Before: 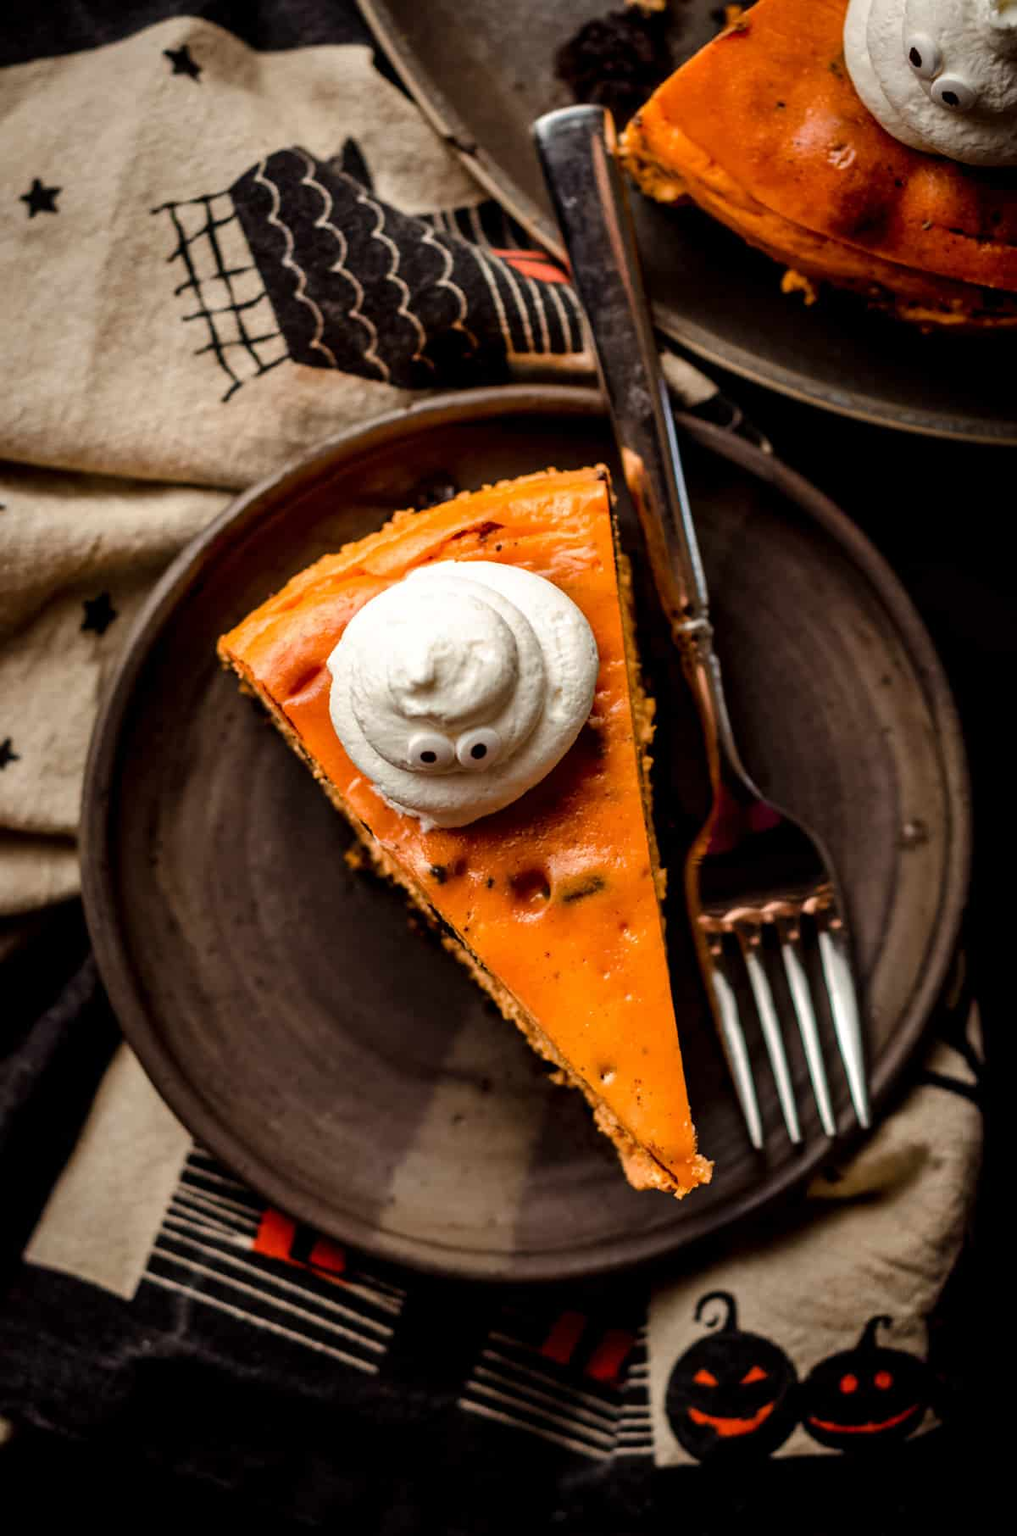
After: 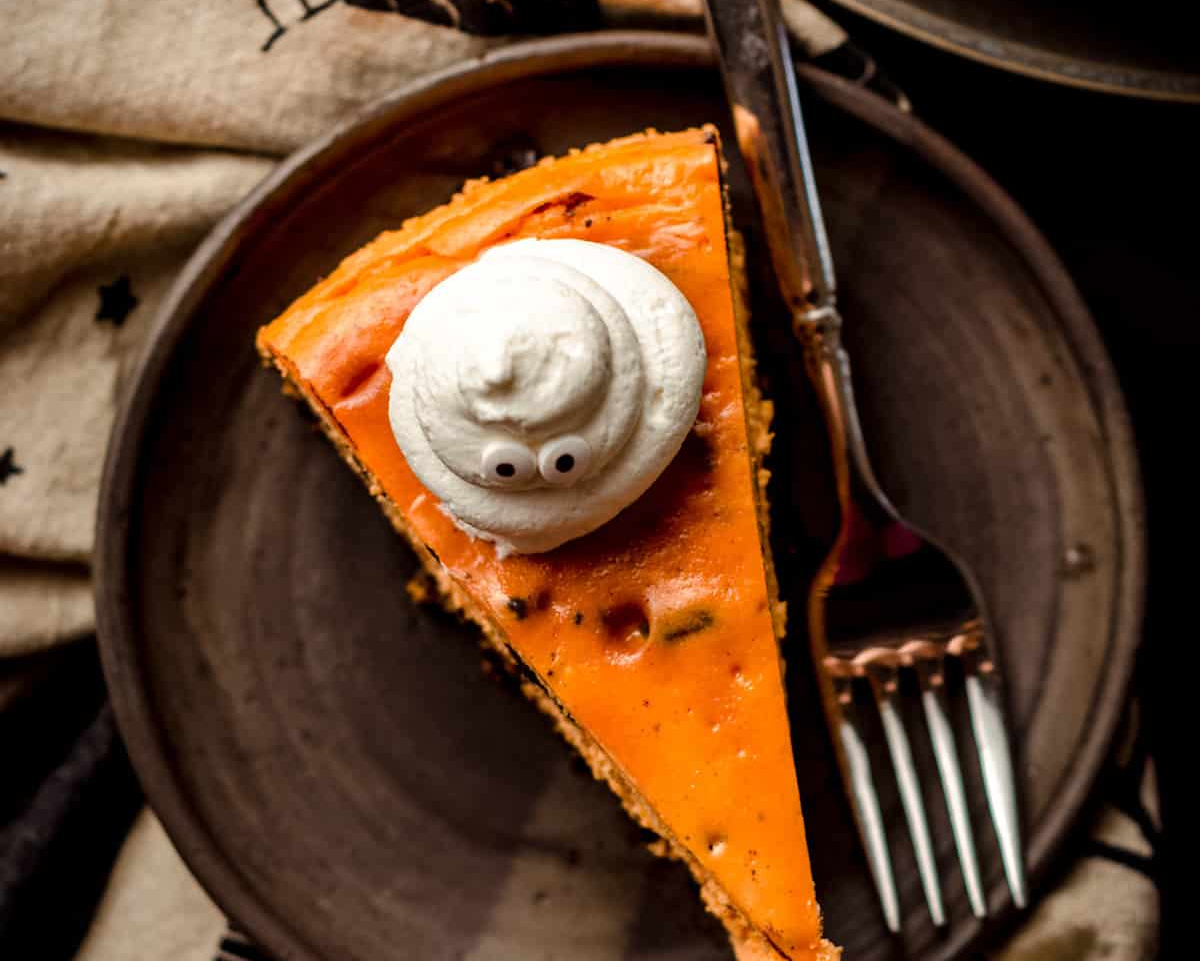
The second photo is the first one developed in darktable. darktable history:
crop and rotate: top 23.346%, bottom 23.615%
